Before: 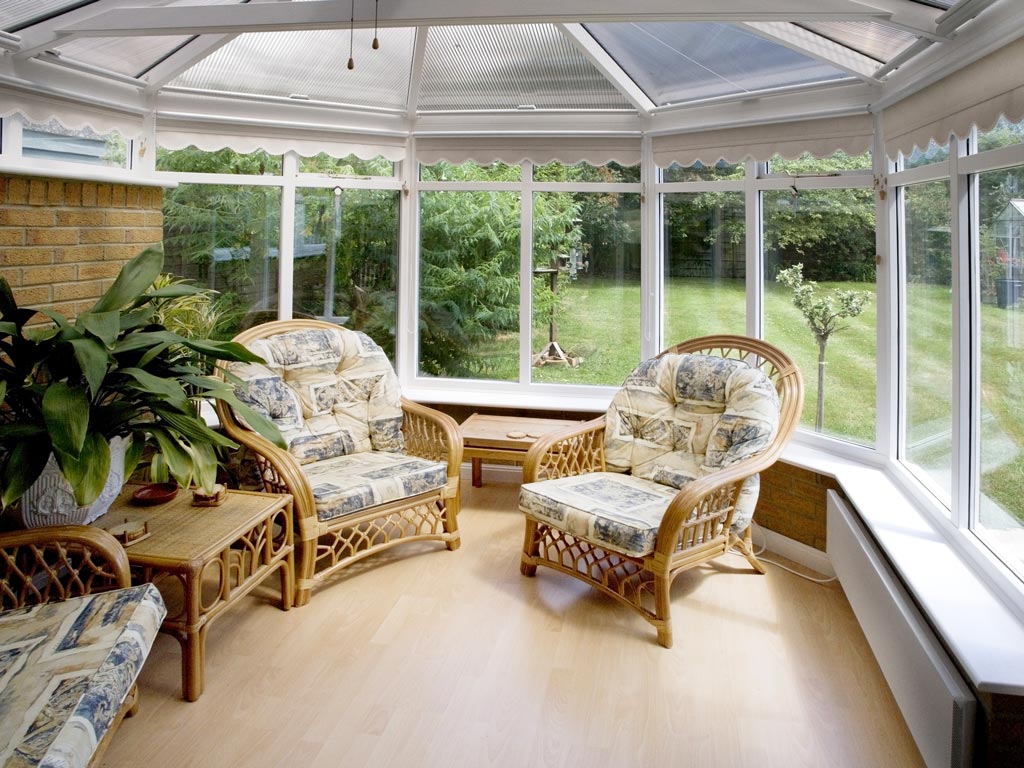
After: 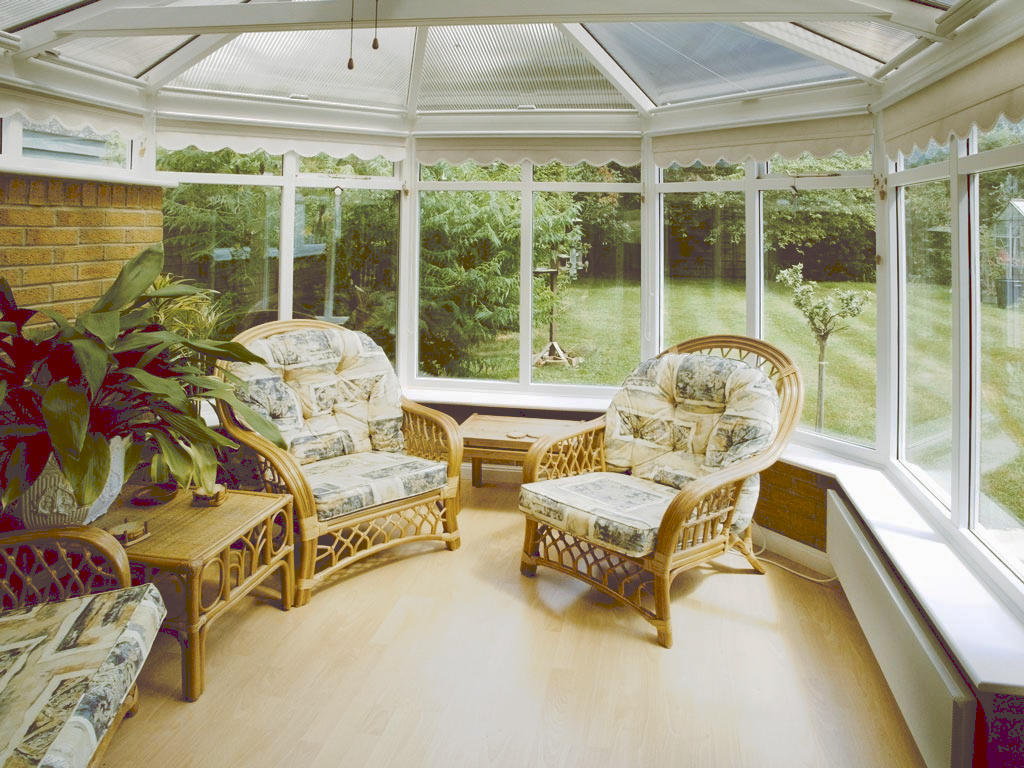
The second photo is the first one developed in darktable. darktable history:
tone curve: curves: ch0 [(0, 0) (0.003, 0.241) (0.011, 0.241) (0.025, 0.242) (0.044, 0.246) (0.069, 0.25) (0.1, 0.251) (0.136, 0.256) (0.177, 0.275) (0.224, 0.293) (0.277, 0.326) (0.335, 0.38) (0.399, 0.449) (0.468, 0.525) (0.543, 0.606) (0.623, 0.683) (0.709, 0.751) (0.801, 0.824) (0.898, 0.871) (1, 1)], preserve colors none
color look up table: target L [91.75, 85.71, 85.79, 67.7, 66.48, 49.91, 54.53, 51.04, 35.85, 34.01, 7.147, 201.9, 74.75, 73.15, 74.14, 66.81, 64.55, 60.48, 50.82, 53.36, 49.93, 46.23, 41.15, 41.56, 39.17, 32.42, 30.59, 27.35, 14.61, 89.85, 65.86, 65.24, 56.32, 52.02, 48.22, 50.7, 34.16, 32.96, 28.15, 26.79, 9.077, 92.36, 85.84, 69.96, 62.43, 41.1, 35.25, 25.08, 5.619], target a [-15.59, -15.15, -50.2, -55.54, -27.06, -31.37, -17.16, -35.46, -25.78, -20.81, 27.56, 0, 1.588, 0.347, 16.47, 11.27, 34.71, 39.18, 59.81, 13.31, 58.86, 39.05, 47.07, 18.94, 0.132, 30.64, 5.816, 26.59, 27.15, 22.99, 39.94, 80.82, -3.319, 52.53, 12.39, 27.13, 1.328, 58.32, 55.39, 21.17, 34.54, -2.663, -37.81, -27.27, -3.637, -14.6, -2.382, -6.436, 34.68], target b [70.56, 10.5, 9.814, 42.24, 1.802, 56.76, 26.72, 18.02, 61.04, 34.6, 11.82, -0.001, 80.49, 25.1, 6.681, 60.49, 60.7, 42.07, 25.15, 24.2, 85.23, 12.95, 46.89, 61.08, 66.88, 55.32, 24.65, 37.66, 24.68, -18.38, -12.1, -50.36, 7.928, 3.184, -70.03, -11.53, -5.255, -61.24, -21.21, -16.16, -9.931, -9.592, -12.43, -38.18, -14.91, -4.729, -23.96, 42.3, 9.119], num patches 49
